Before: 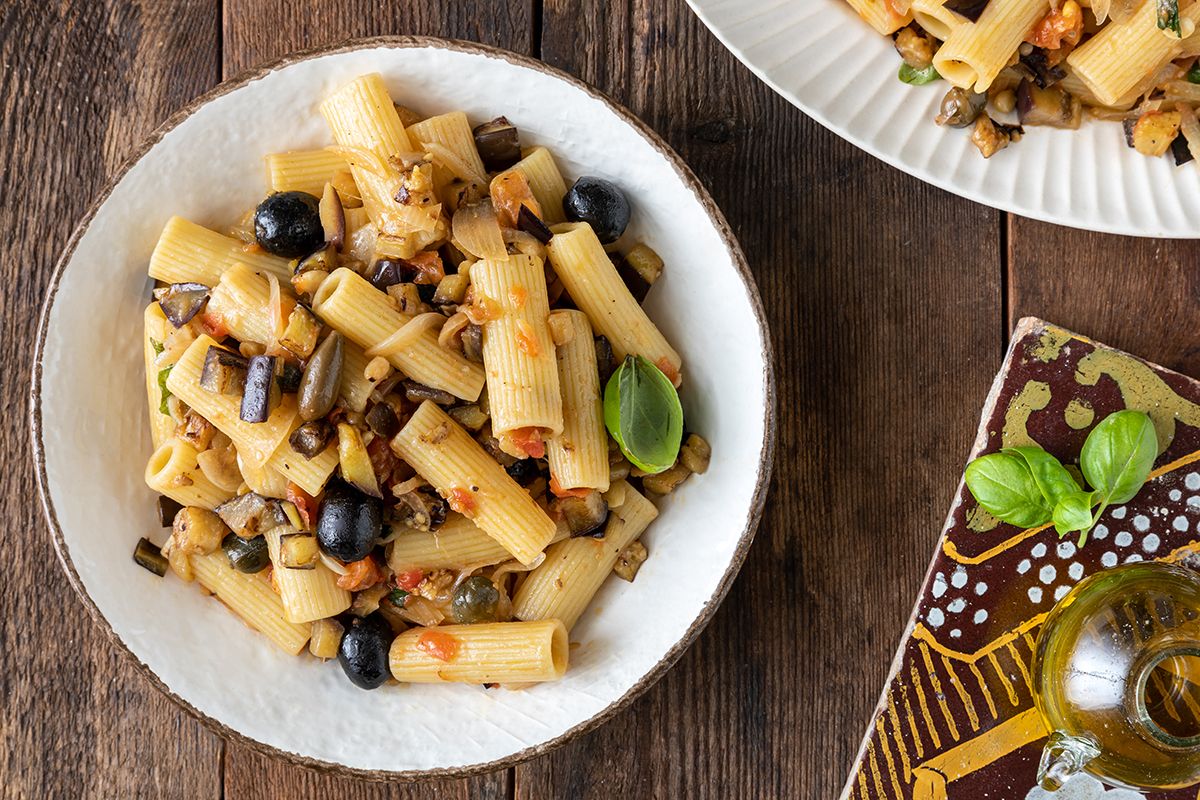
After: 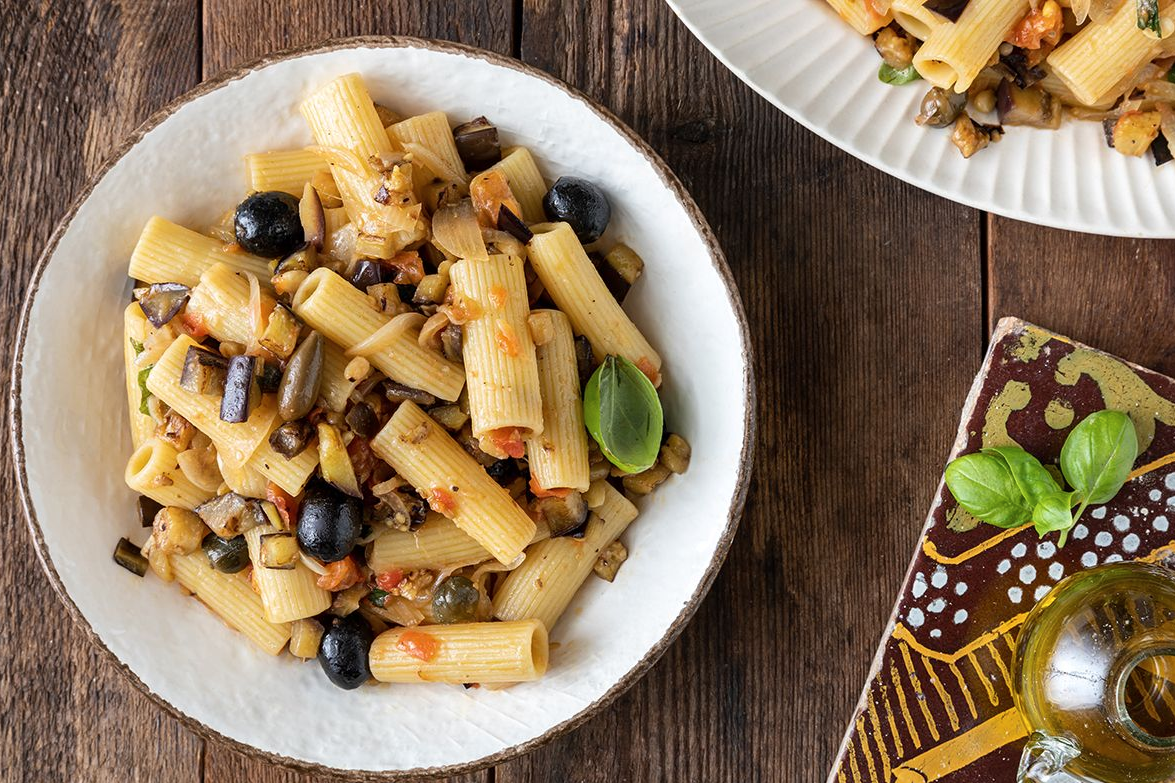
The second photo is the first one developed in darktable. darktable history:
crop: left 1.743%, right 0.268%, bottom 2.011%
color zones: curves: ch0 [(0.25, 0.5) (0.428, 0.473) (0.75, 0.5)]; ch1 [(0.243, 0.479) (0.398, 0.452) (0.75, 0.5)]
